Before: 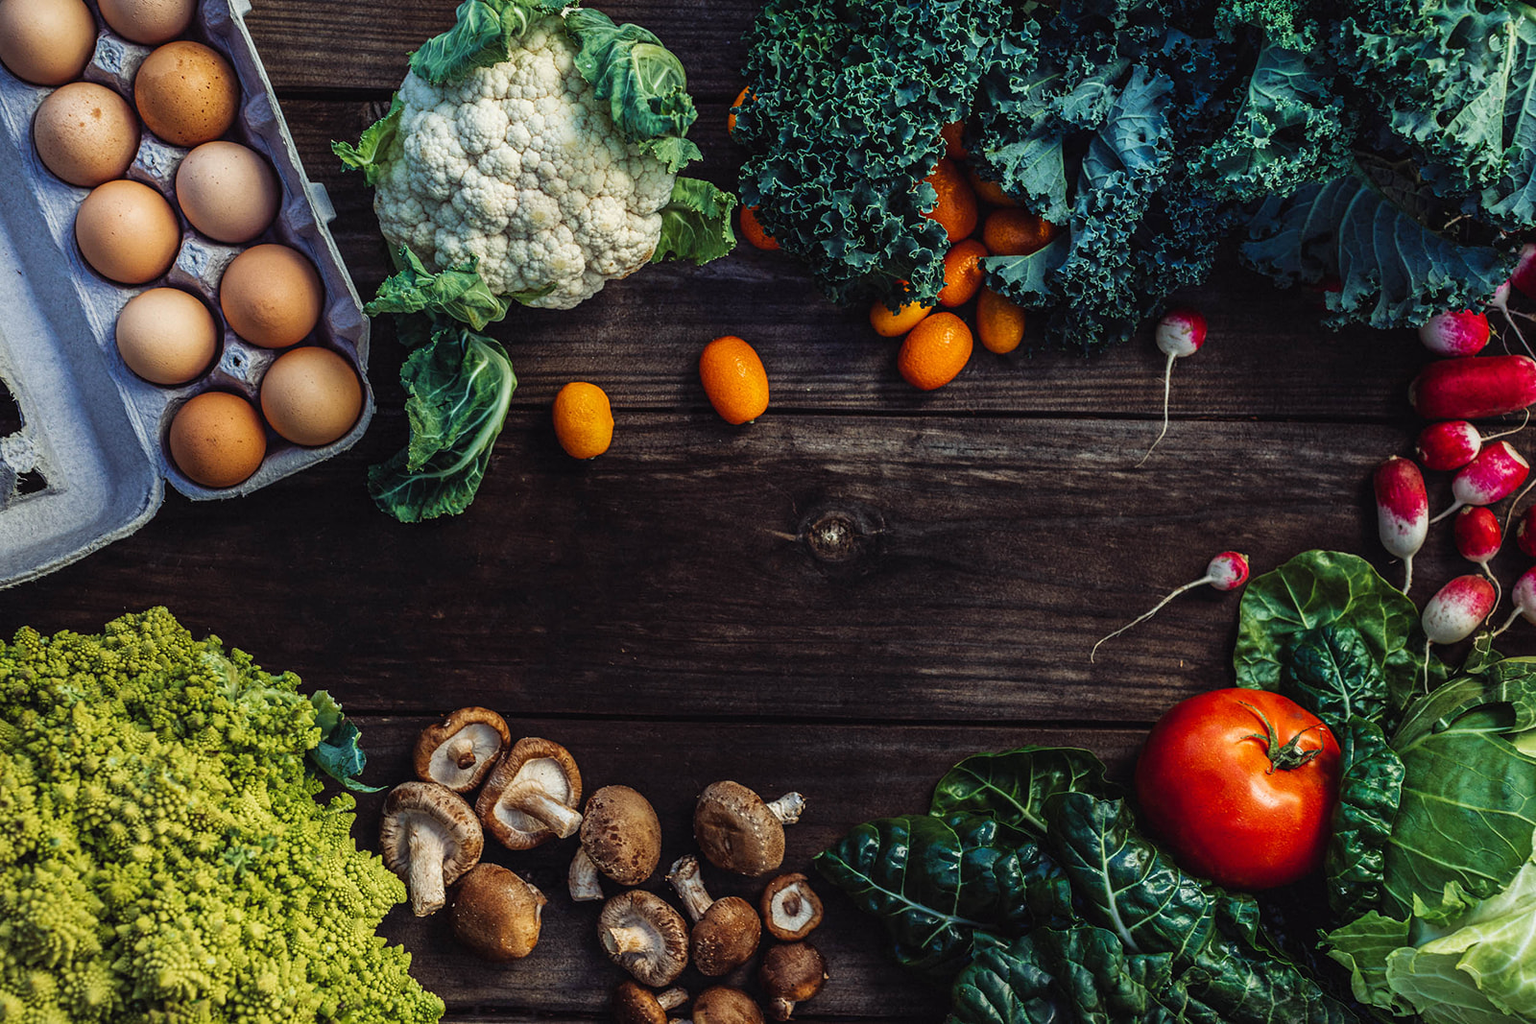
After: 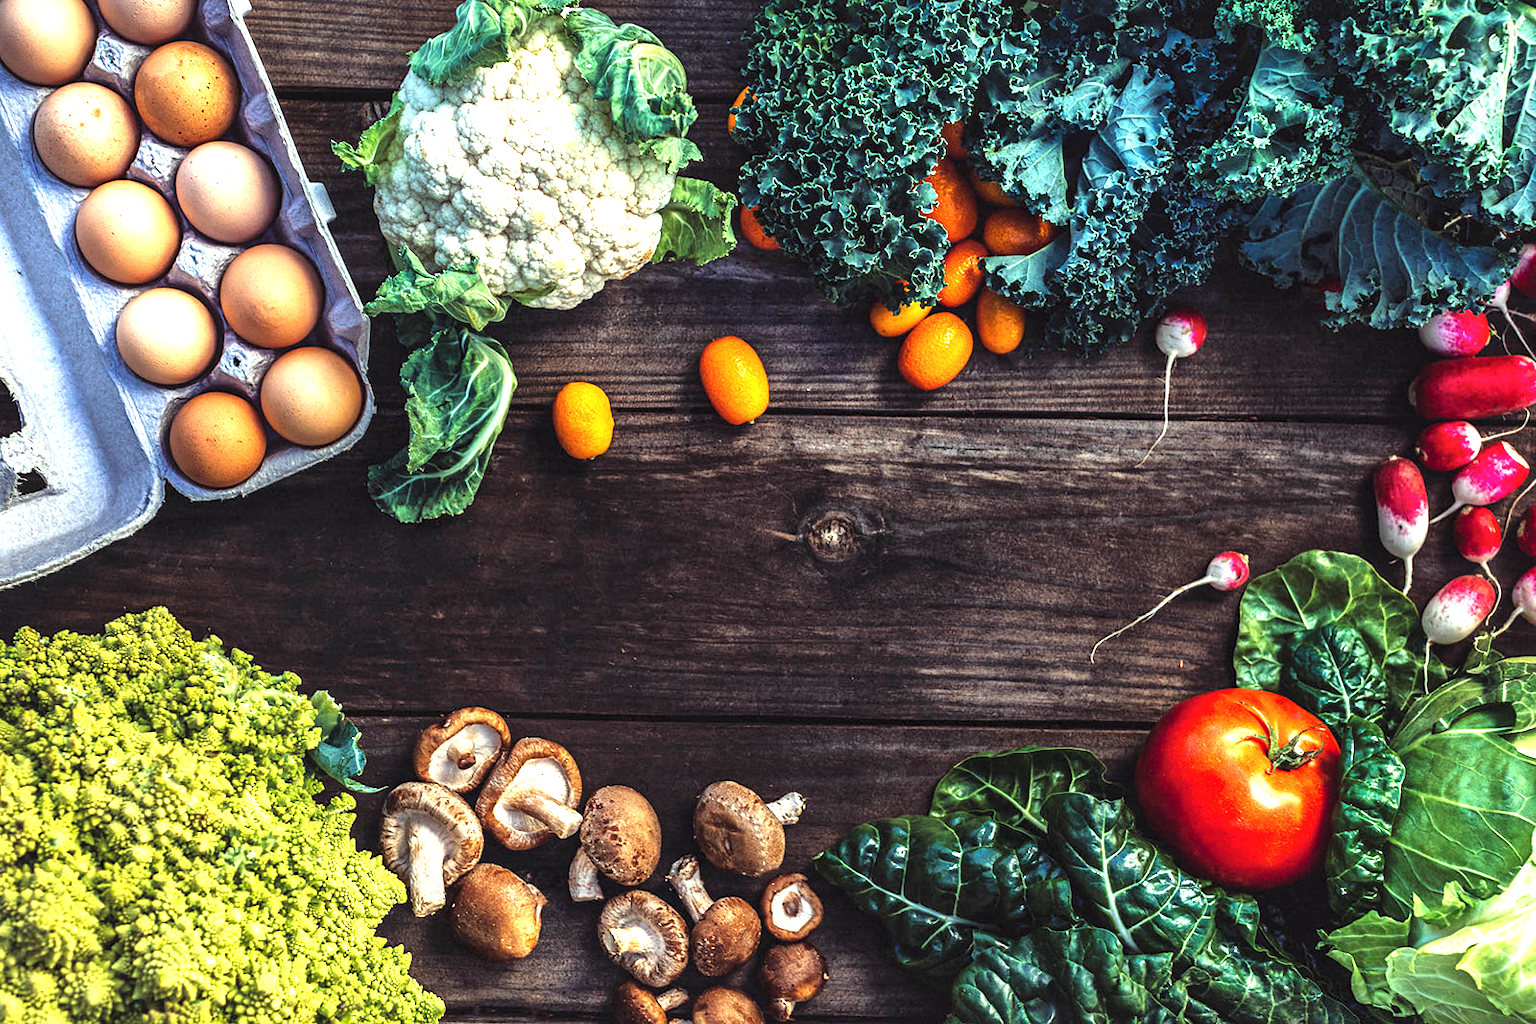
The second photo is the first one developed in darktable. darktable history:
local contrast: mode bilateral grid, contrast 20, coarseness 50, detail 140%, midtone range 0.2
exposure: black level correction 0, exposure 1.45 EV, compensate exposure bias true, compensate highlight preservation false
